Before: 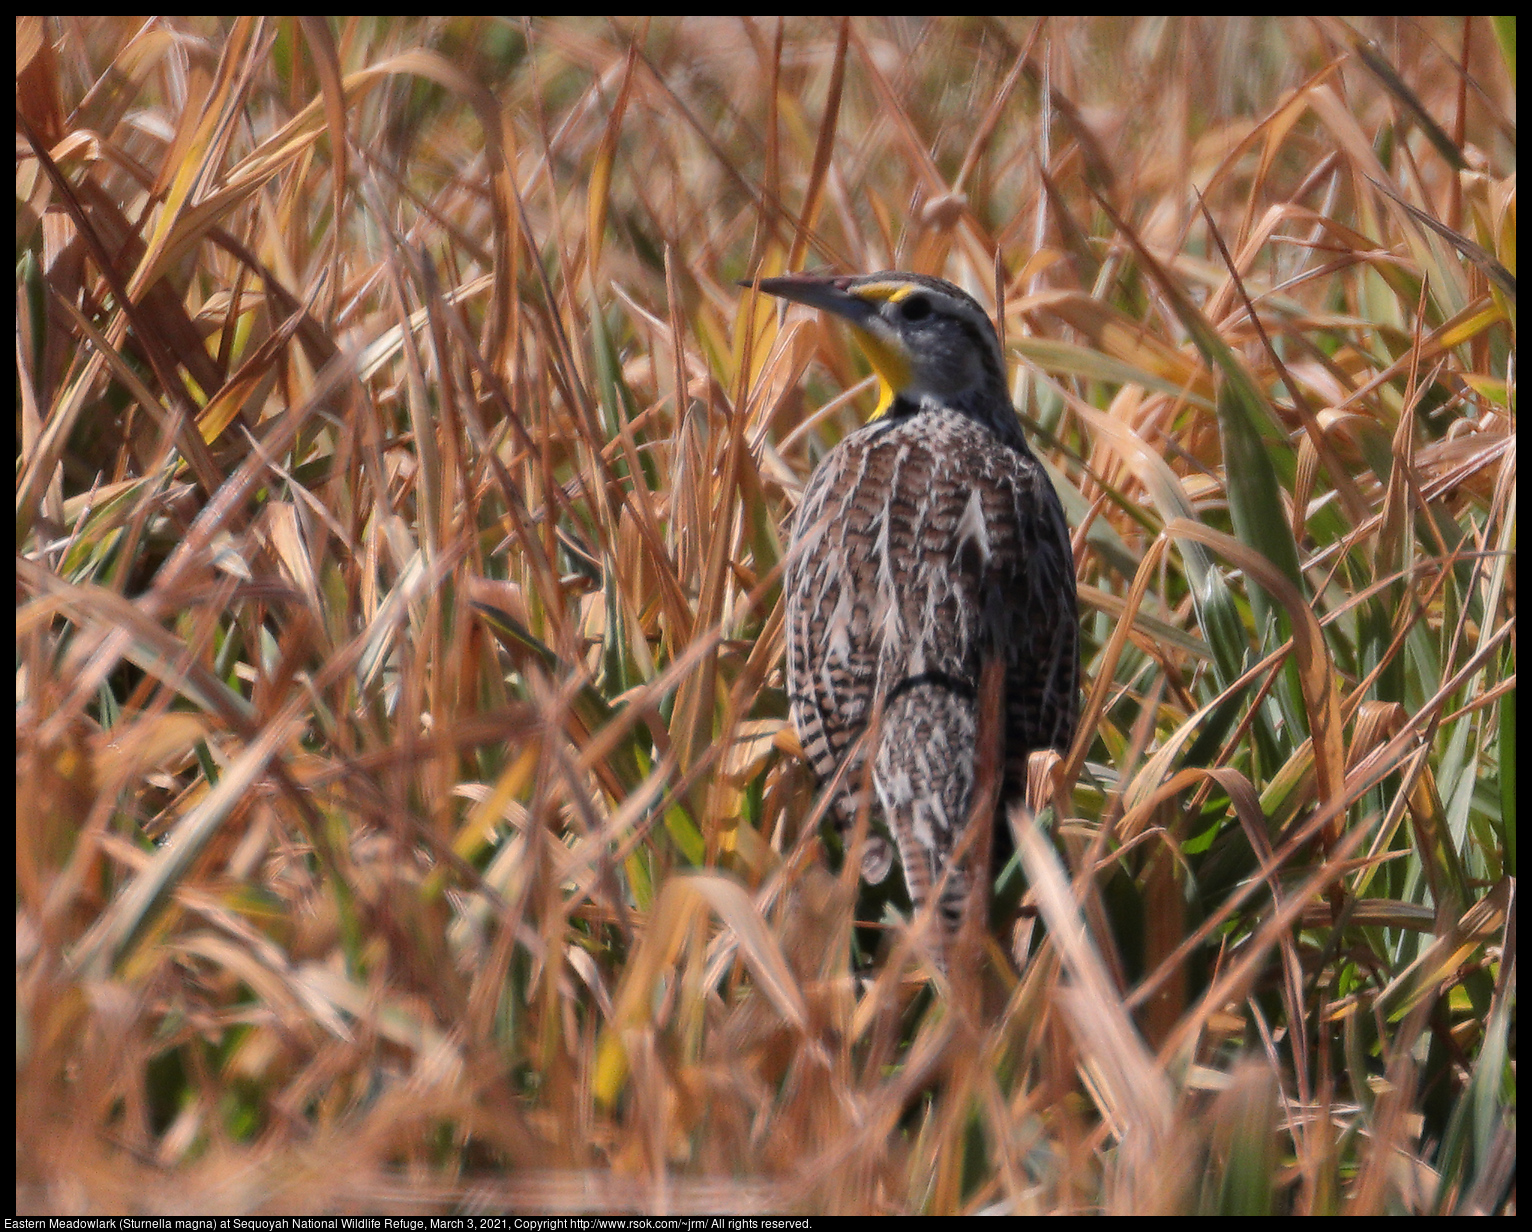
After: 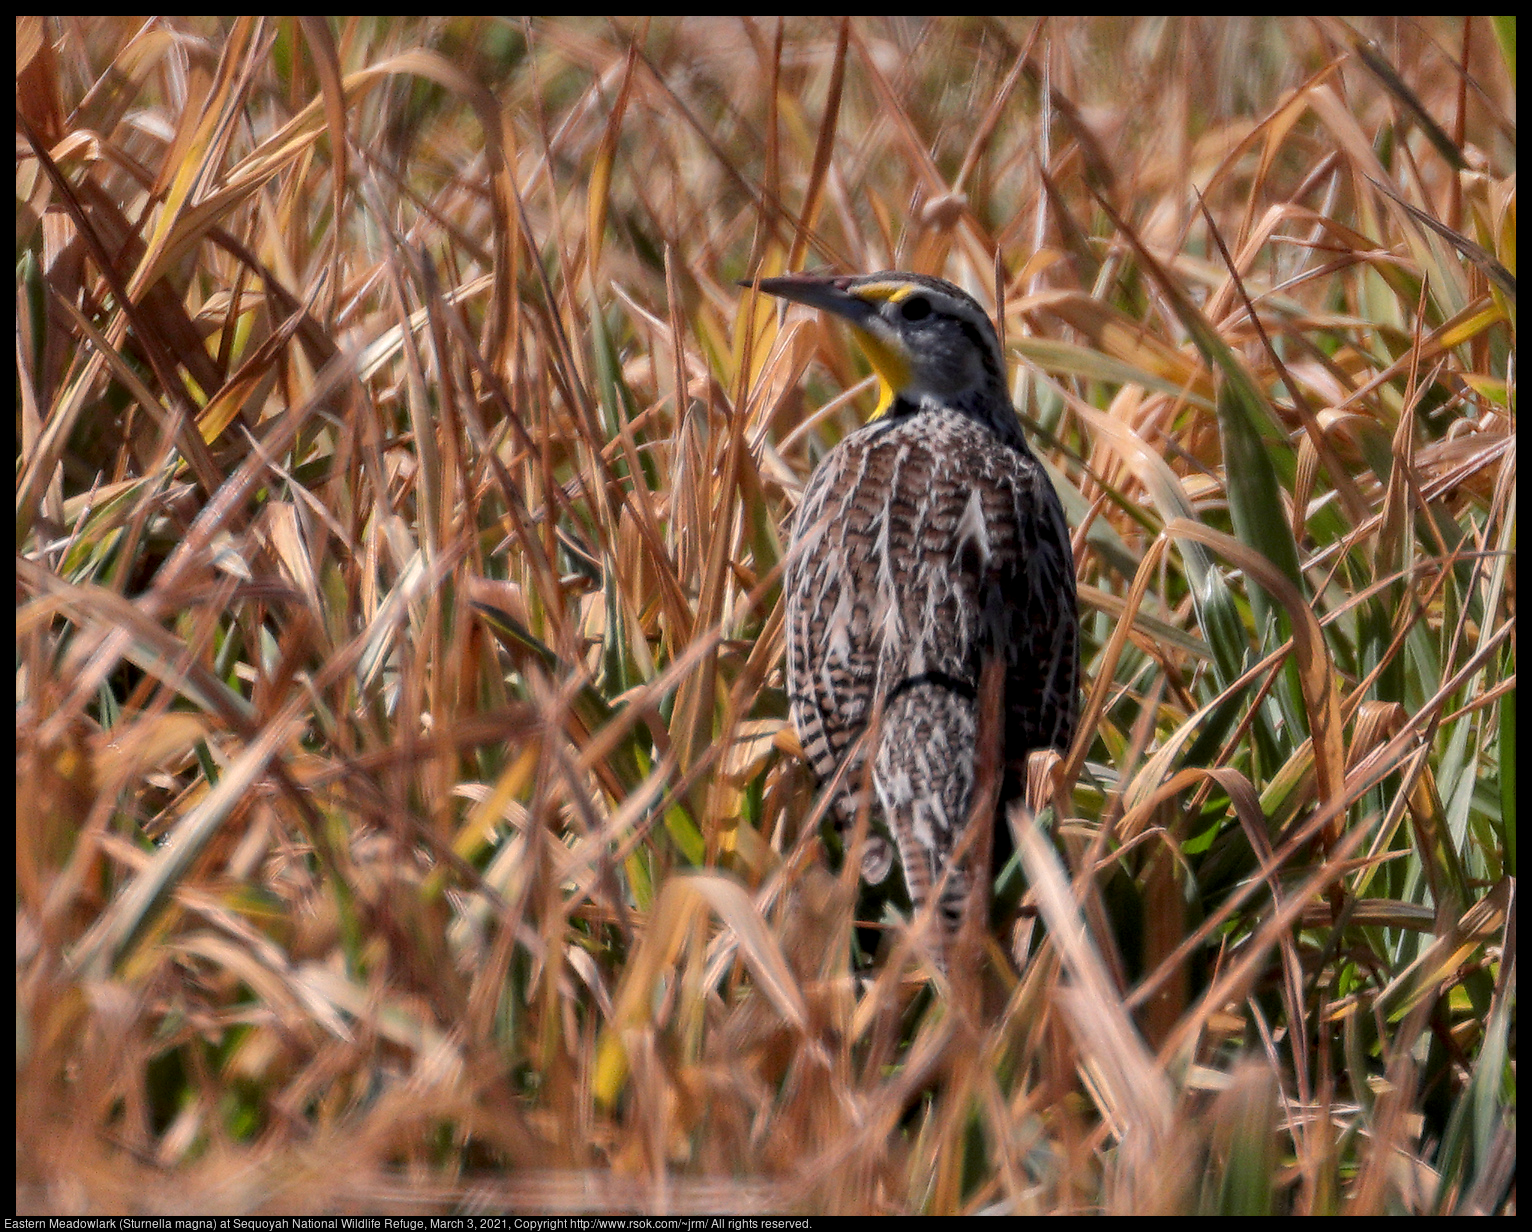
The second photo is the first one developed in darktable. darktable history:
exposure: black level correction 0.004, exposure 0.015 EV, compensate highlight preservation false
local contrast: on, module defaults
